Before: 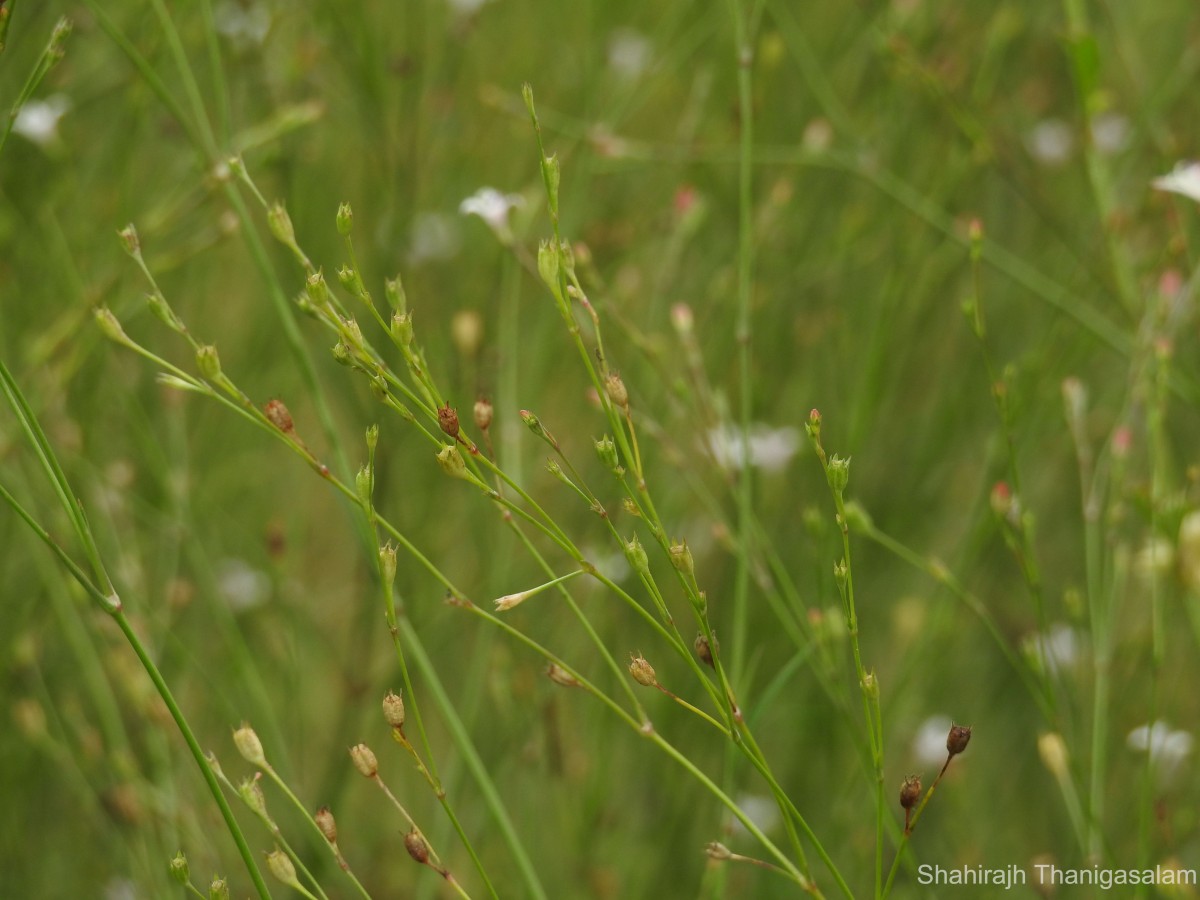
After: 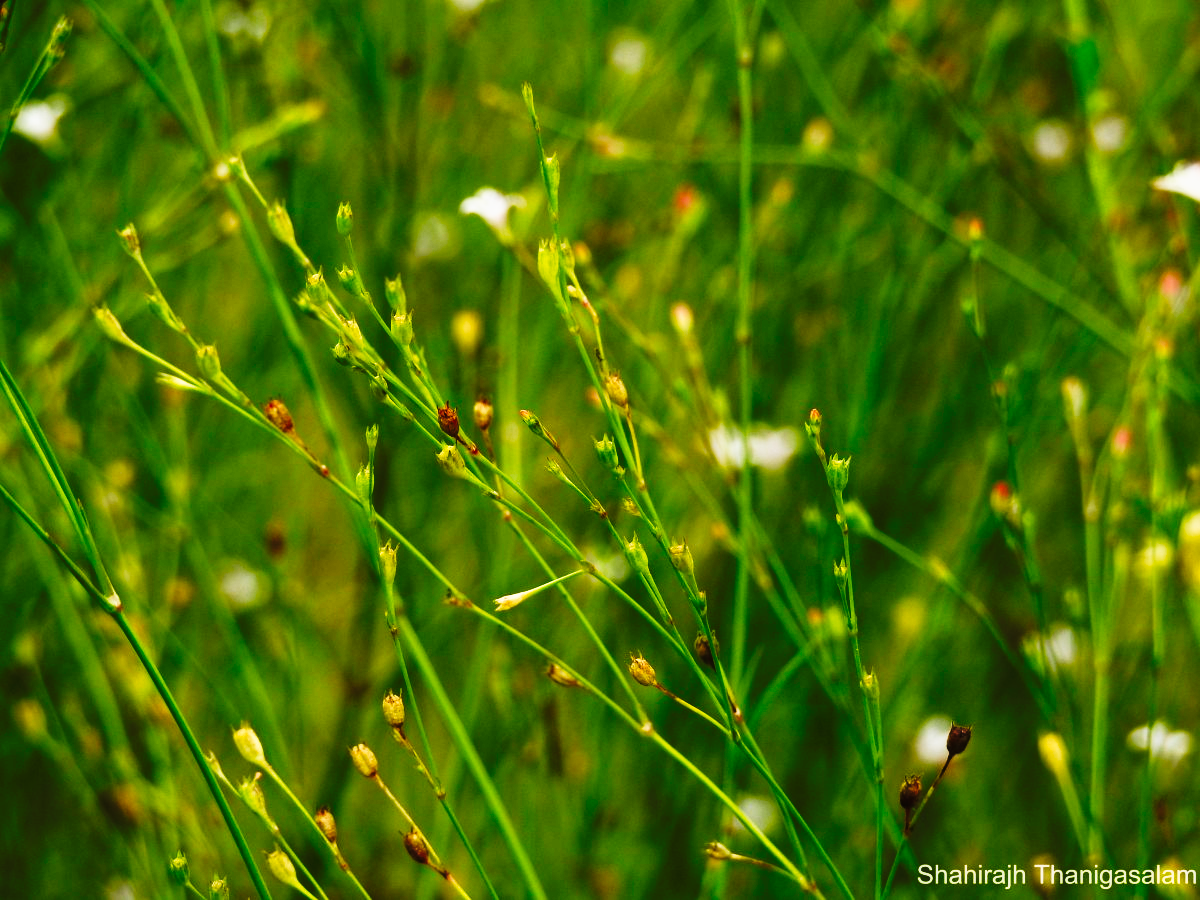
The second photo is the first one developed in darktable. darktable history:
tone curve: curves: ch0 [(0, 0) (0.003, 0.004) (0.011, 0.006) (0.025, 0.008) (0.044, 0.012) (0.069, 0.017) (0.1, 0.021) (0.136, 0.029) (0.177, 0.043) (0.224, 0.062) (0.277, 0.108) (0.335, 0.166) (0.399, 0.301) (0.468, 0.467) (0.543, 0.64) (0.623, 0.803) (0.709, 0.908) (0.801, 0.969) (0.898, 0.988) (1, 1)], preserve colors none
